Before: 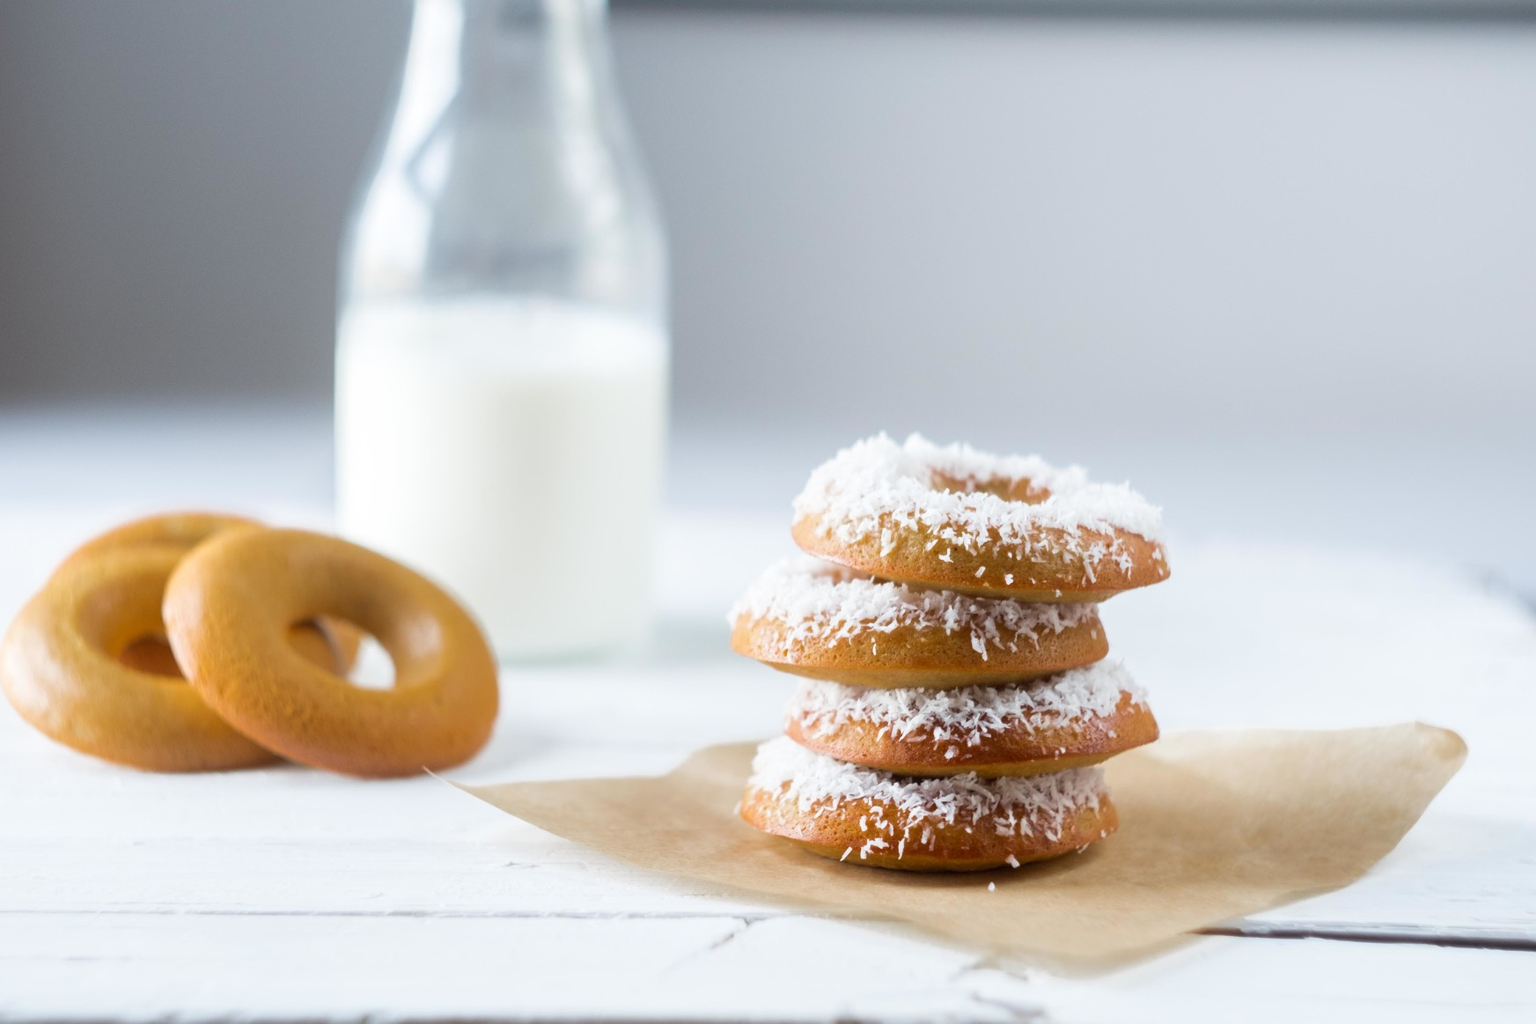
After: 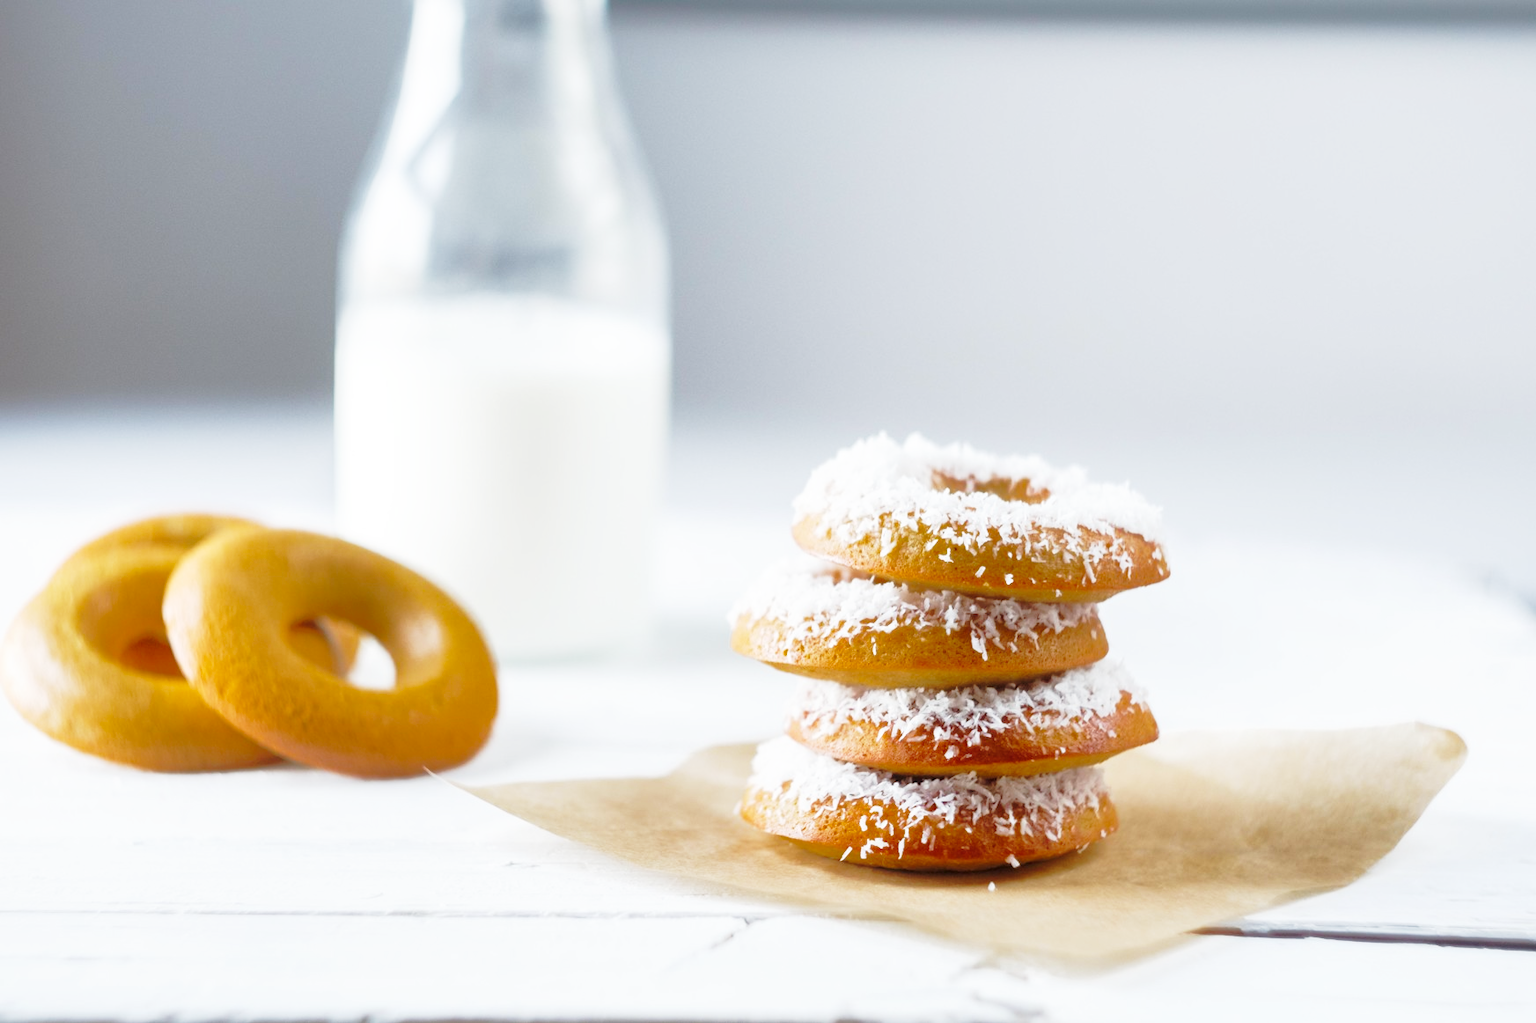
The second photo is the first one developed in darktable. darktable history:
levels: levels [0, 0.498, 1]
base curve: curves: ch0 [(0, 0) (0.028, 0.03) (0.121, 0.232) (0.46, 0.748) (0.859, 0.968) (1, 1)], preserve colors none
shadows and highlights: on, module defaults
